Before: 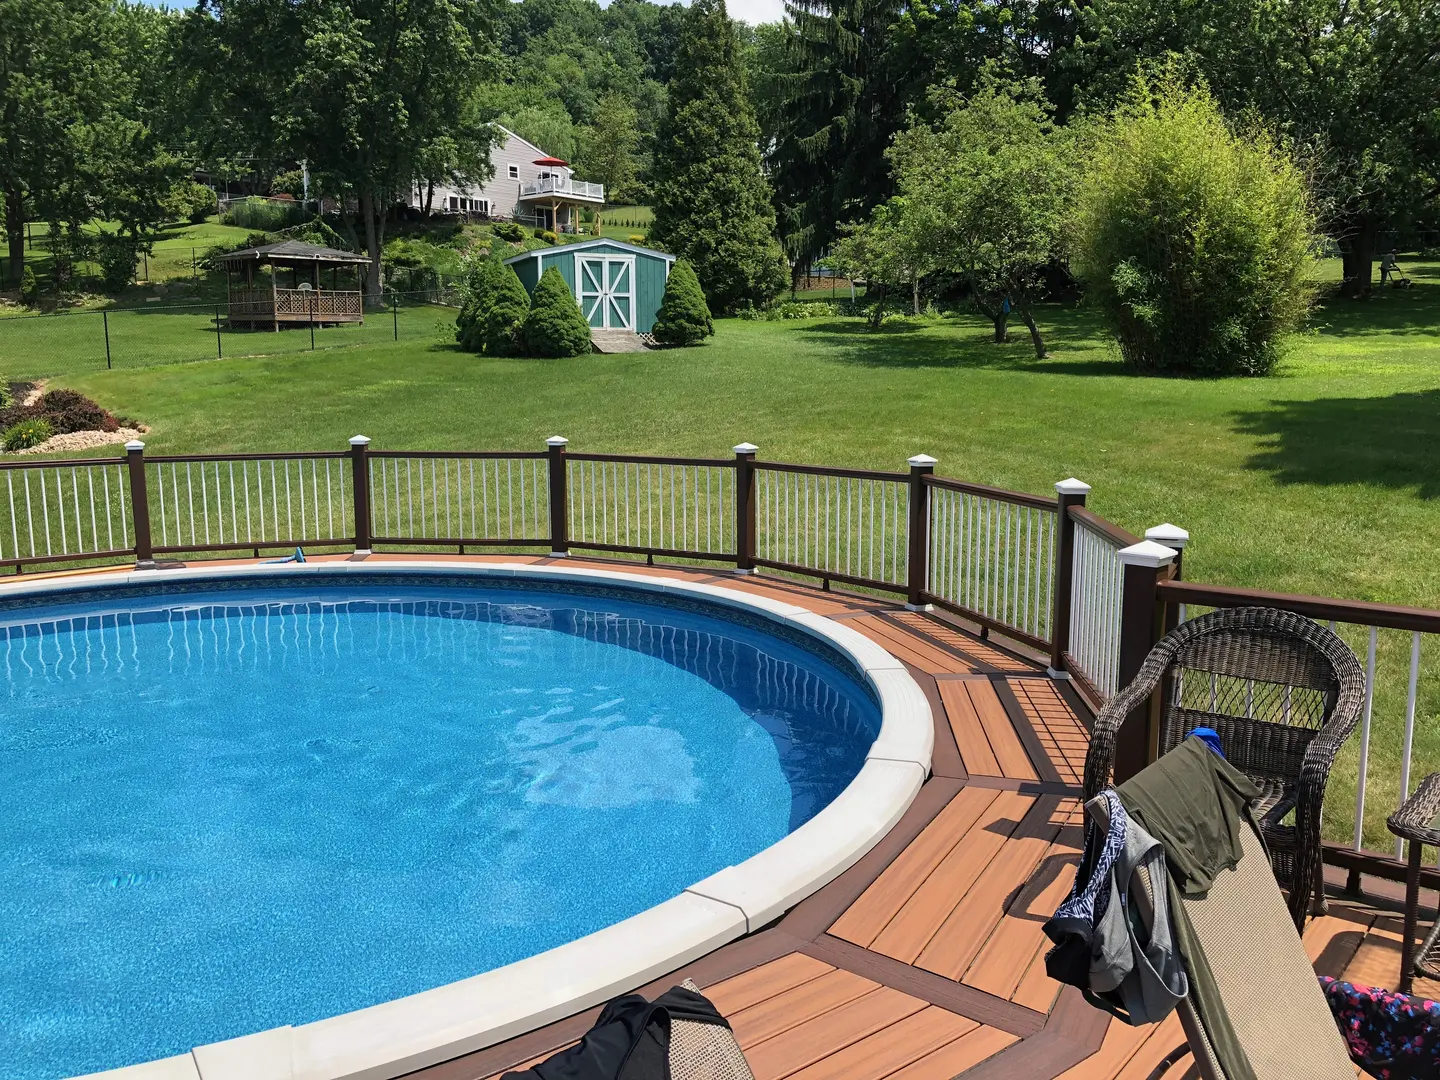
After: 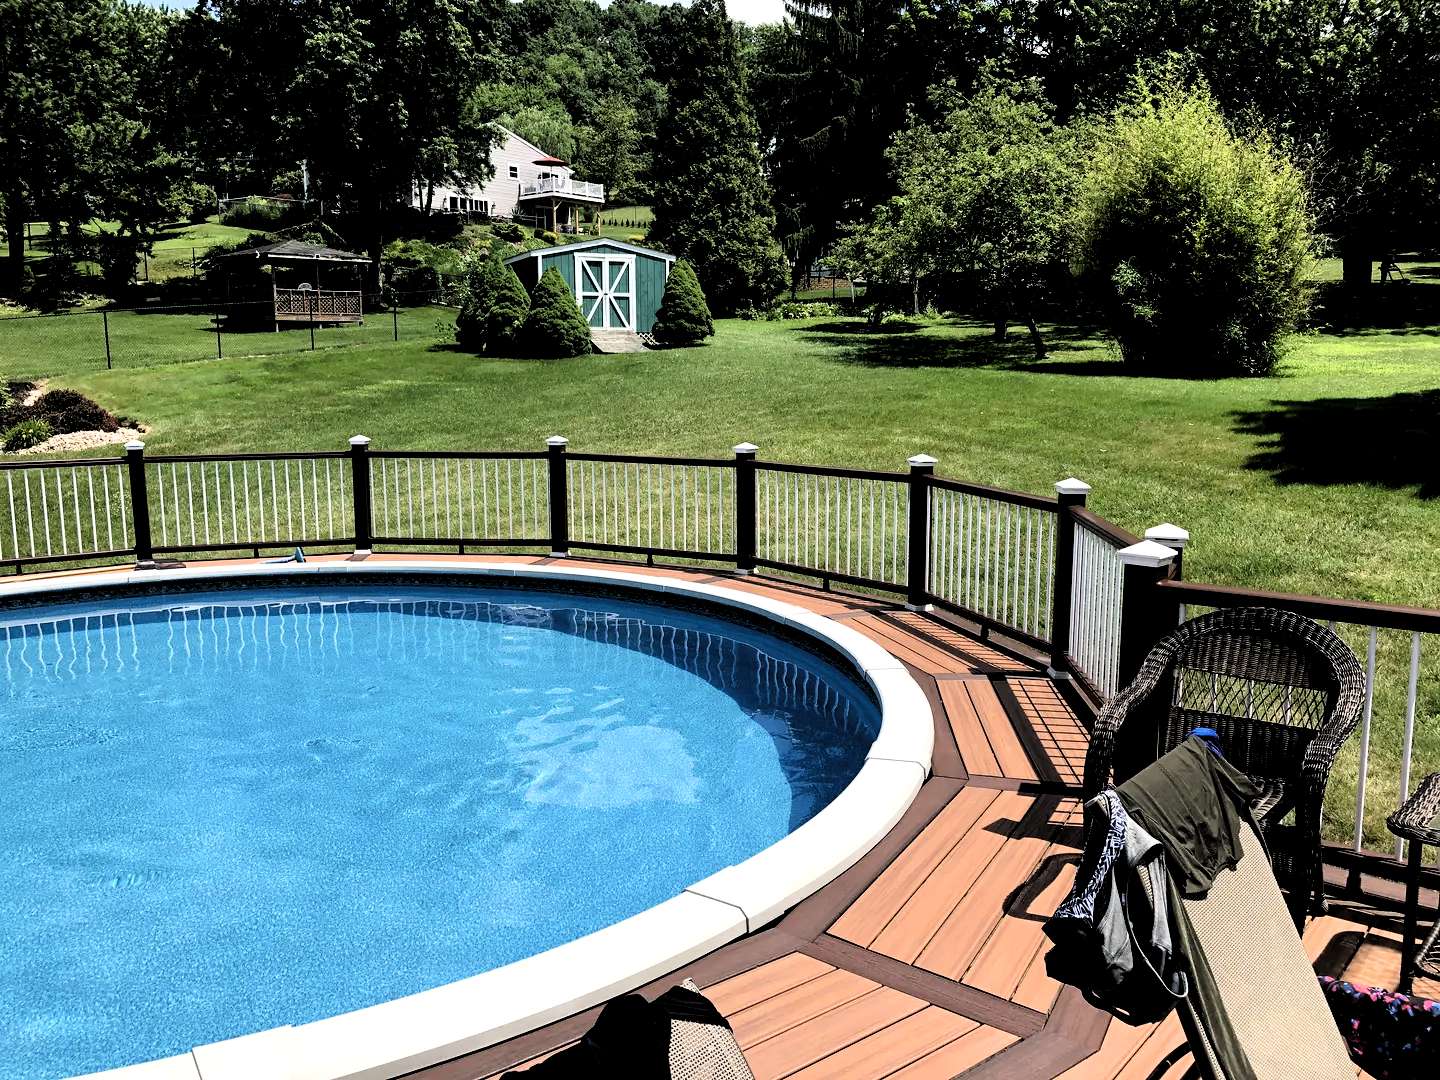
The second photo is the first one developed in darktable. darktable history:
filmic rgb: black relative exposure -3.77 EV, white relative exposure 2.41 EV, dynamic range scaling -49.58%, hardness 3.41, latitude 29.28%, contrast 1.795, iterations of high-quality reconstruction 0
levels: black 0.107%, levels [0.031, 0.5, 0.969]
